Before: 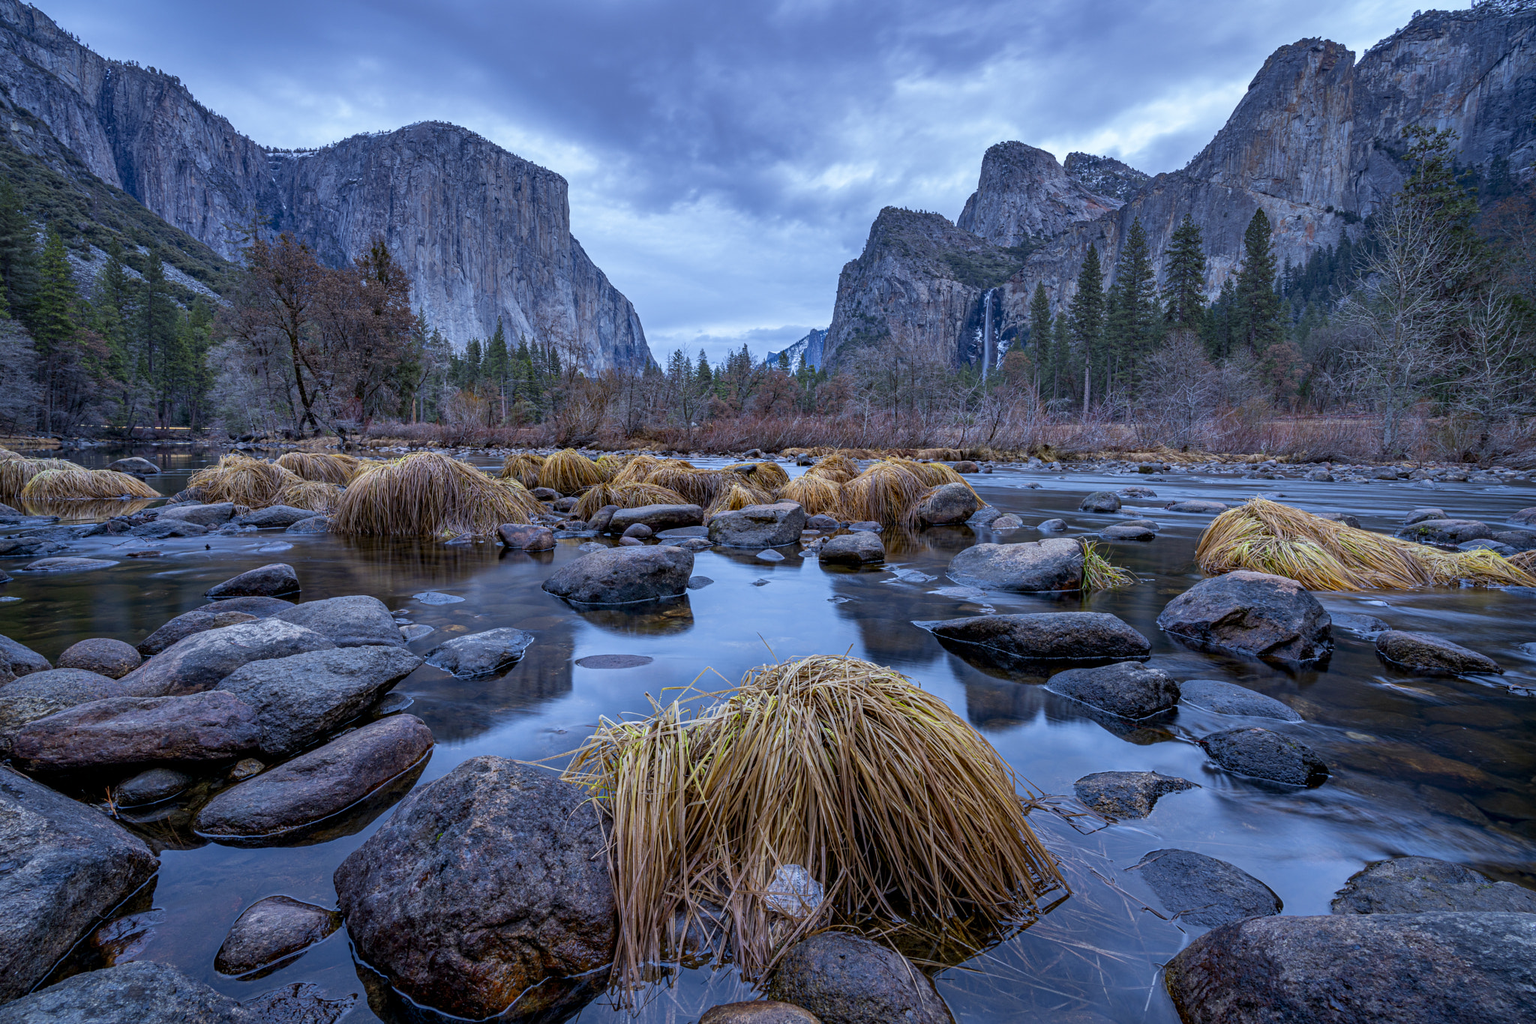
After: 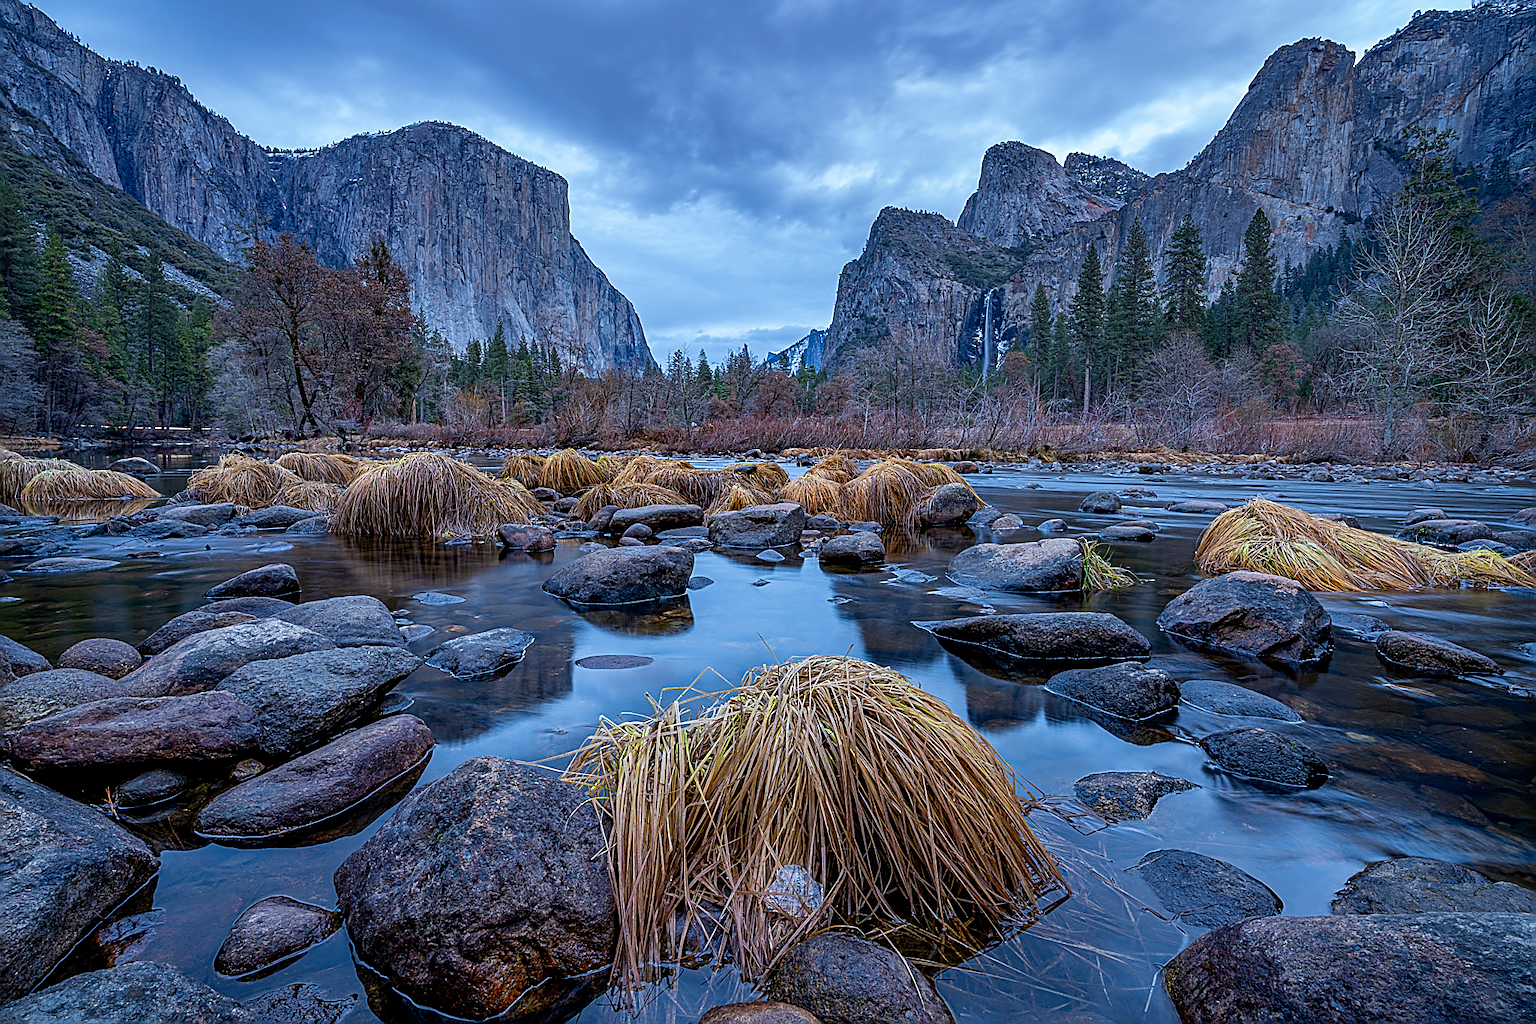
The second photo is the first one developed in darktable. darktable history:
sharpen: radius 1.672, amount 1.304
